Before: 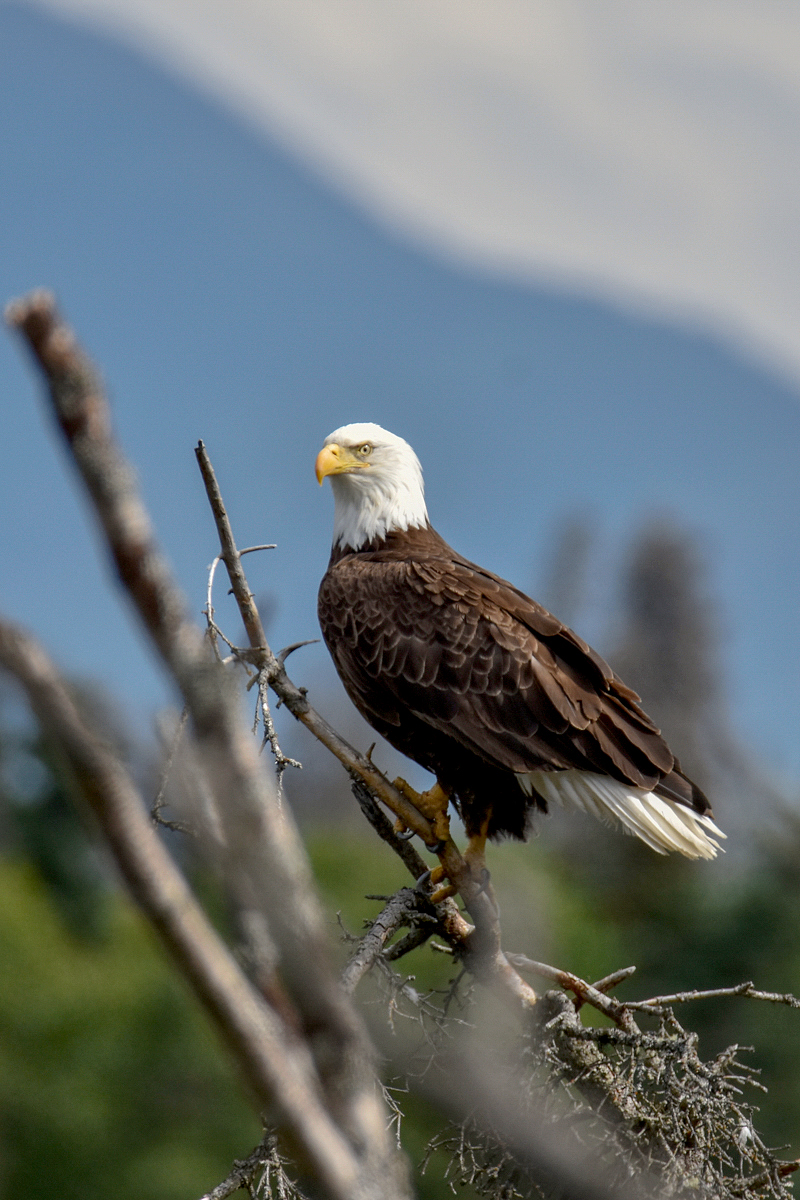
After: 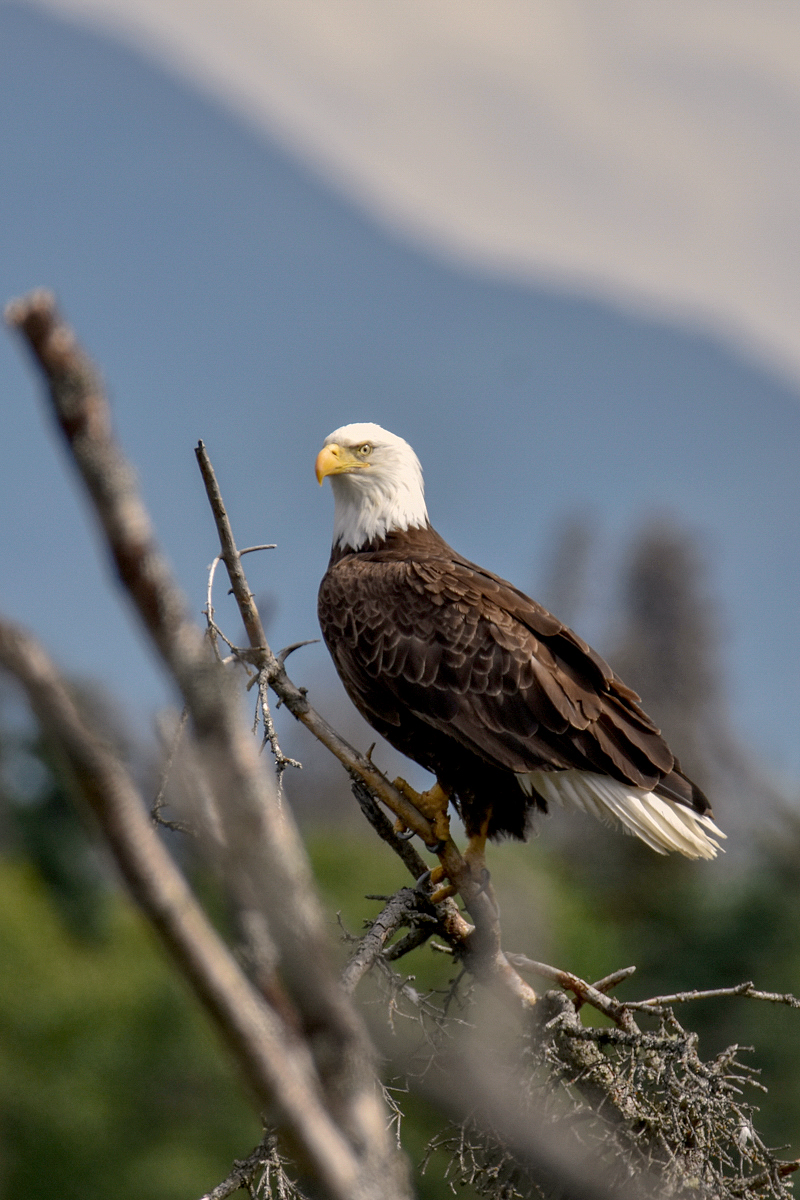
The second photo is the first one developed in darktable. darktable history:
contrast brightness saturation: saturation -0.066
color correction: highlights a* 3.74, highlights b* 5.14
exposure: exposure -0.04 EV, compensate highlight preservation false
